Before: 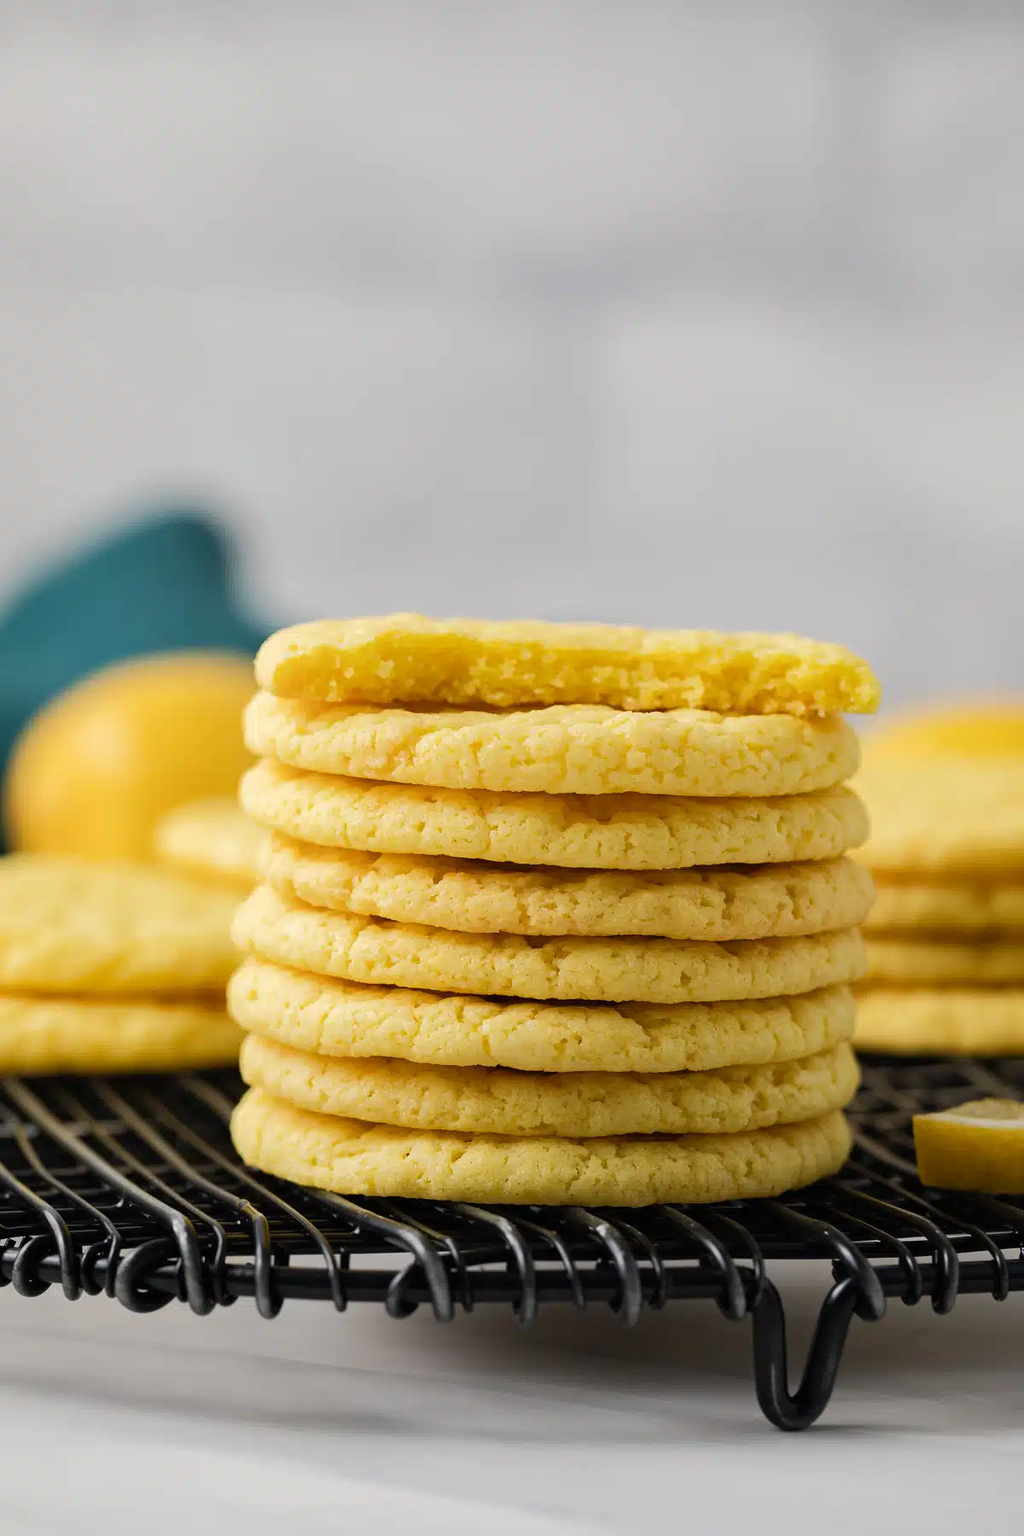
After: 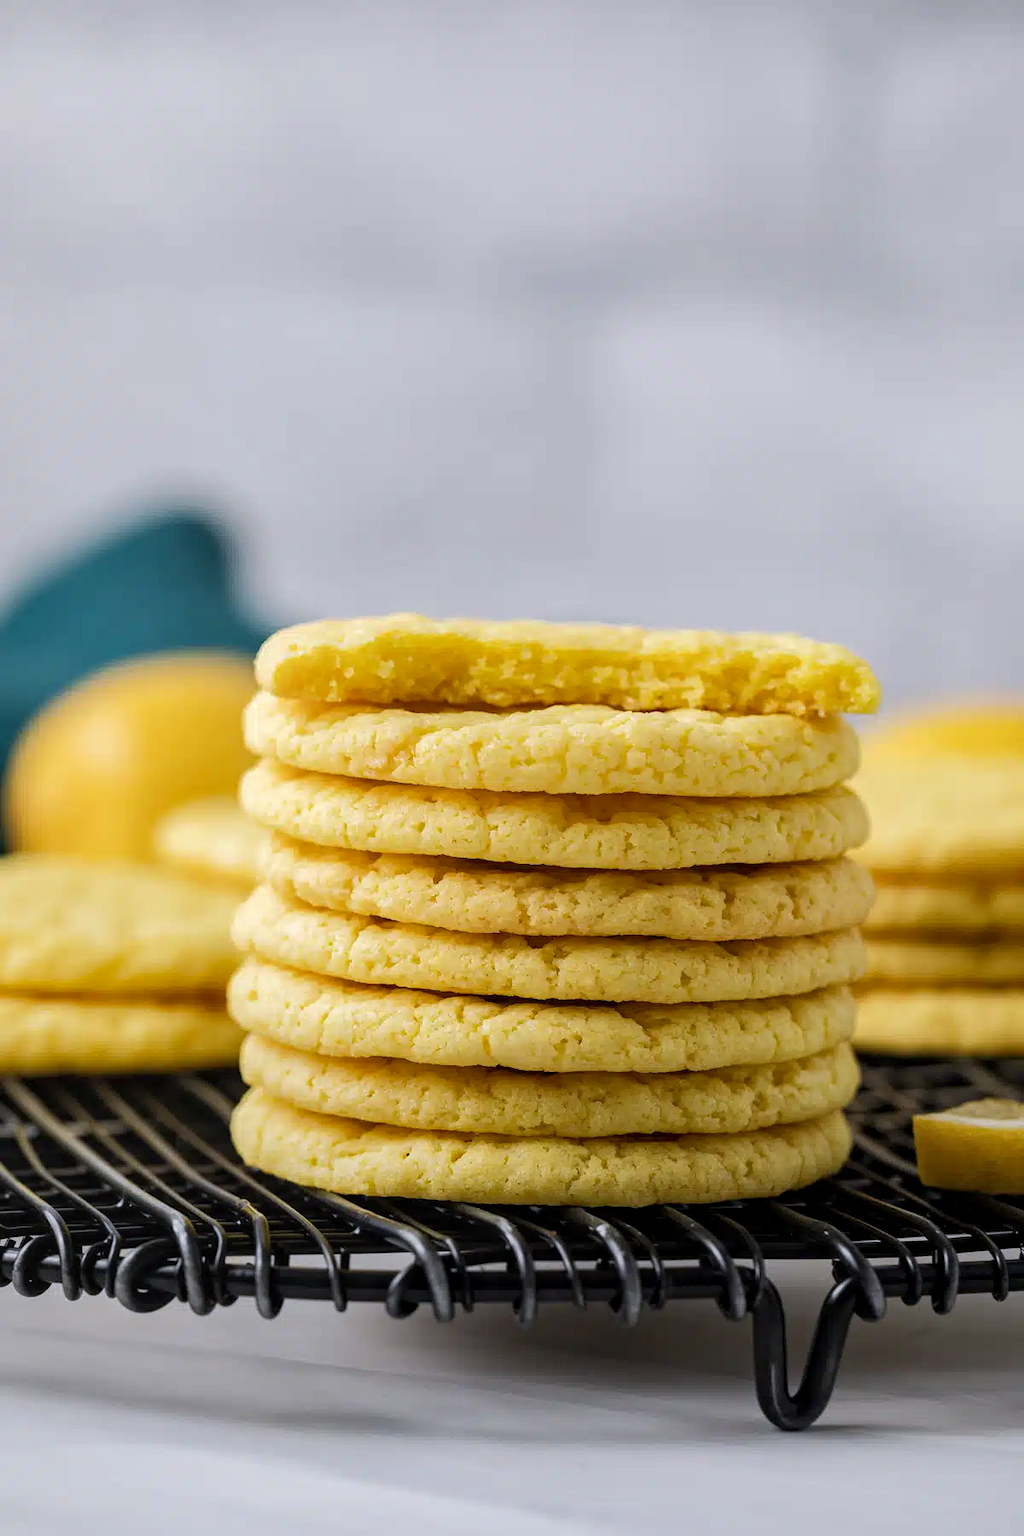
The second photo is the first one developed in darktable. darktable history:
local contrast: on, module defaults
white balance: red 0.984, blue 1.059
